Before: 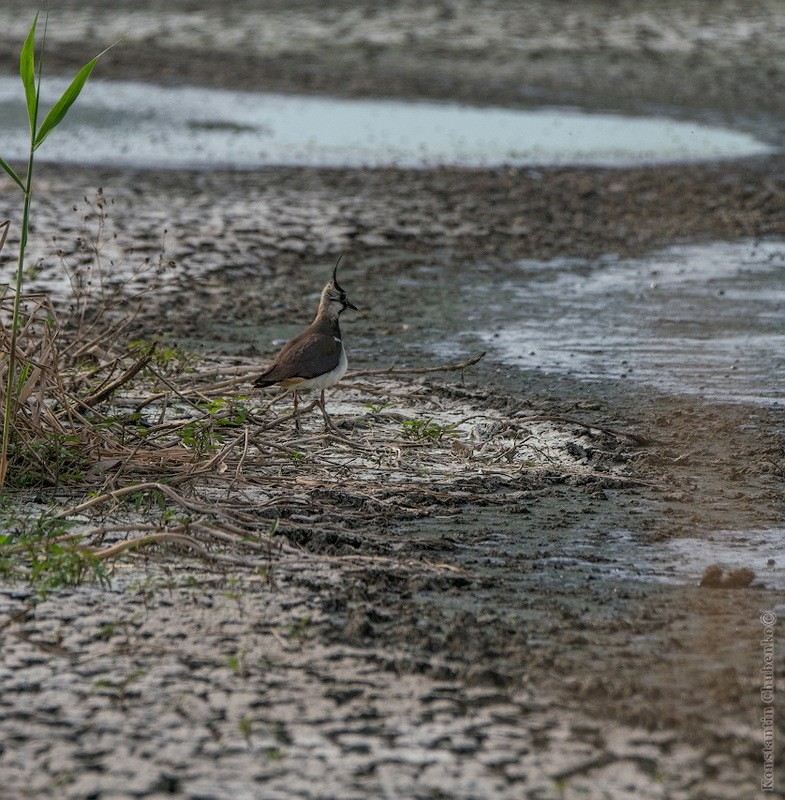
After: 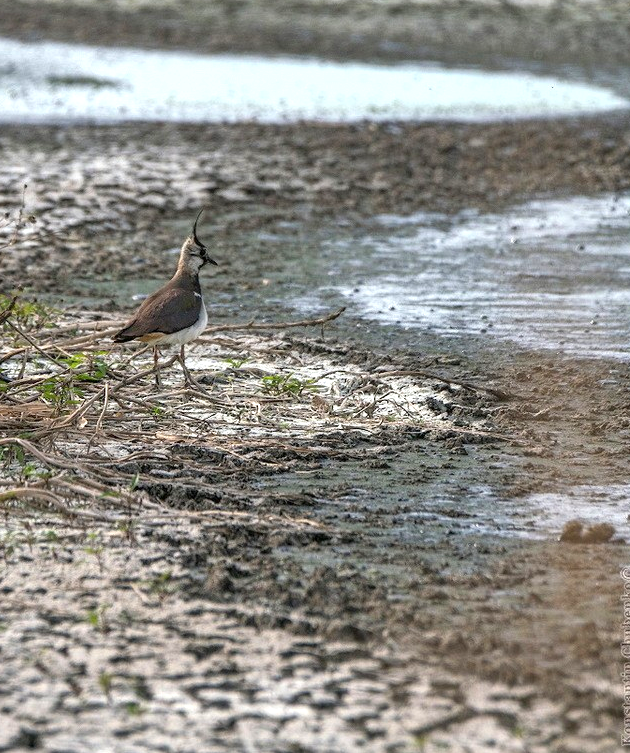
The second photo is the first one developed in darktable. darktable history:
crop and rotate: left 17.959%, top 5.771%, right 1.742%
exposure: exposure 1.061 EV, compensate highlight preservation false
shadows and highlights: soften with gaussian
base curve: curves: ch0 [(0, 0) (0.989, 0.992)], preserve colors none
